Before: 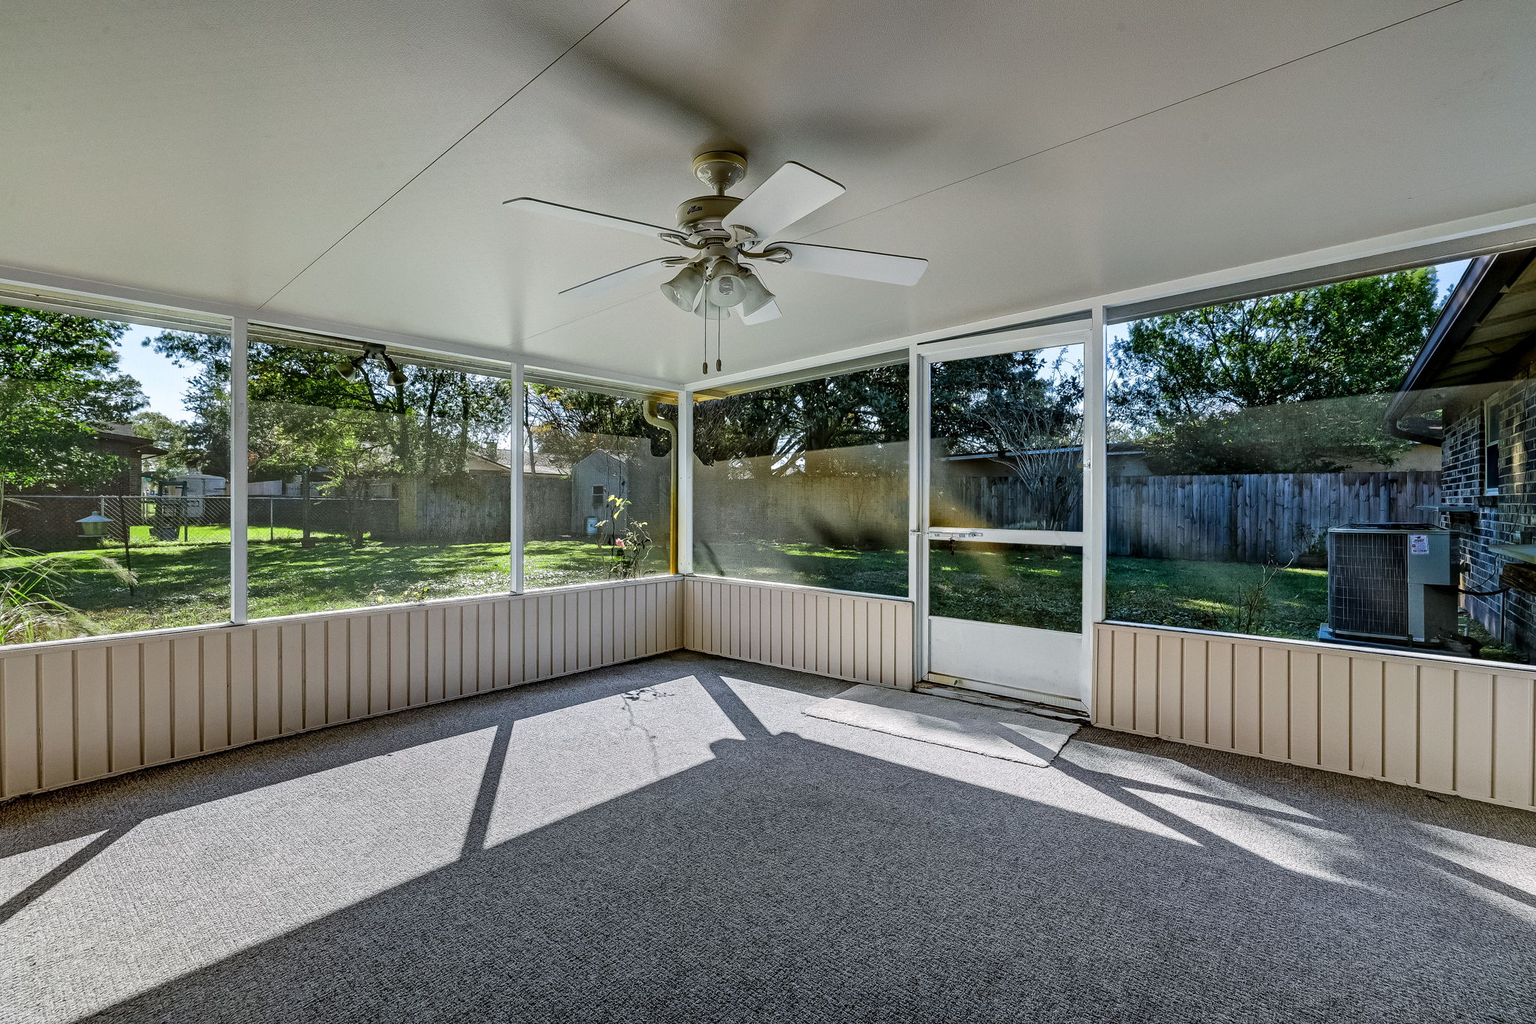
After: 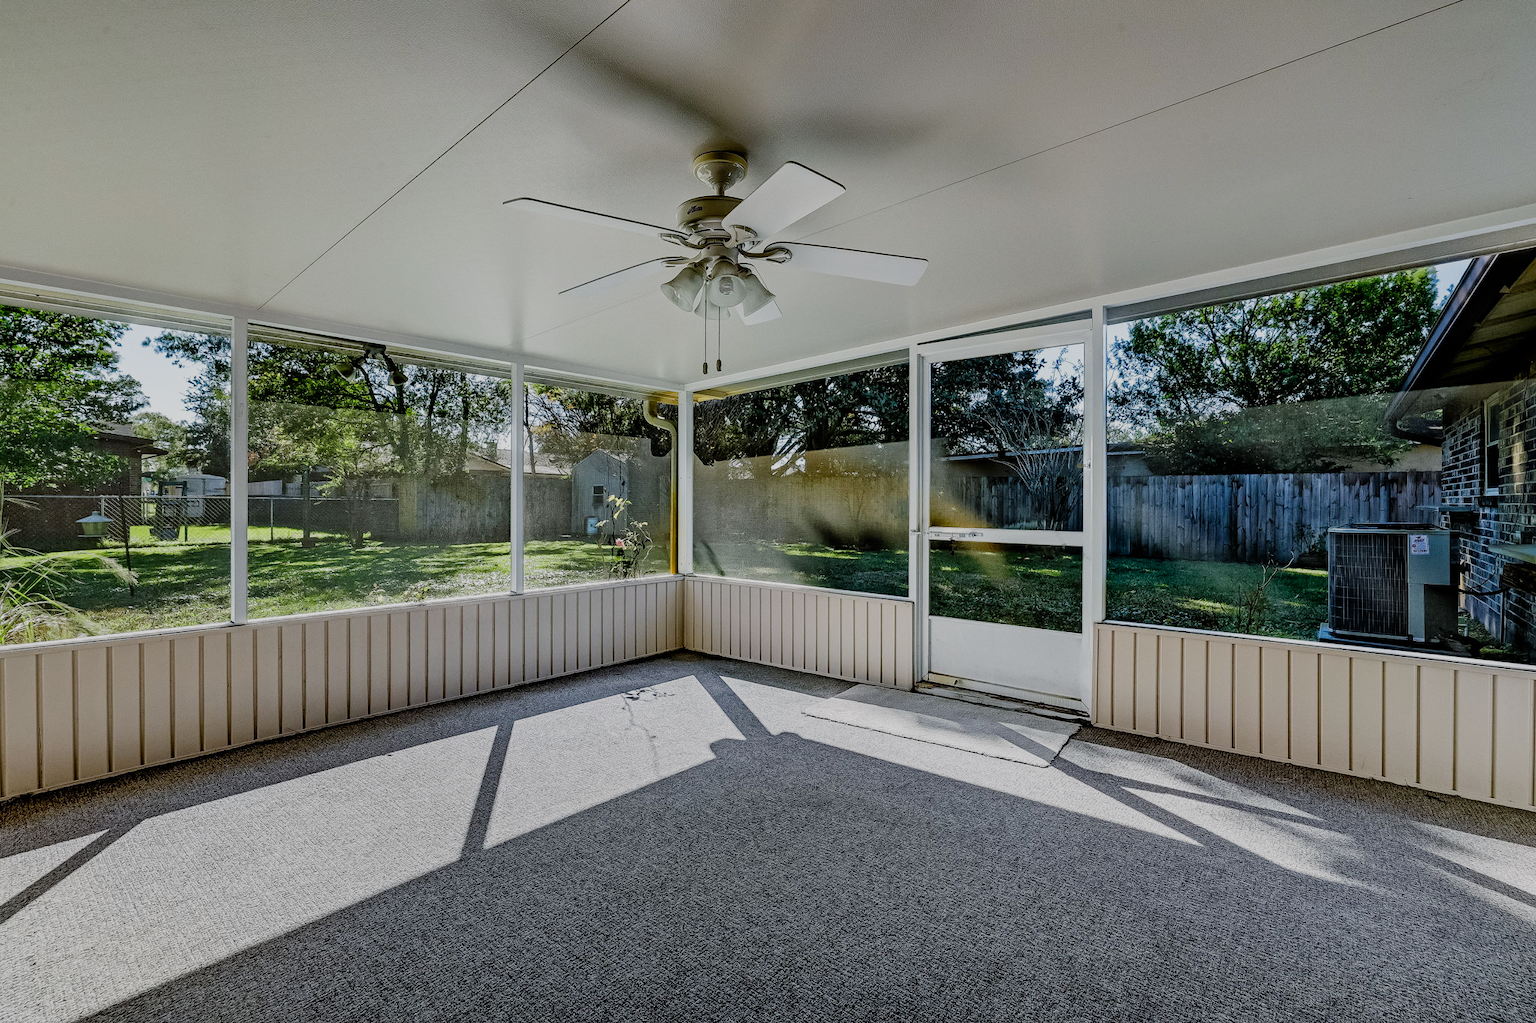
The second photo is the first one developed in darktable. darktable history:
filmic rgb: black relative exposure -7.65 EV, white relative exposure 4.56 EV, hardness 3.61, preserve chrominance no, color science v3 (2019), use custom middle-gray values true
